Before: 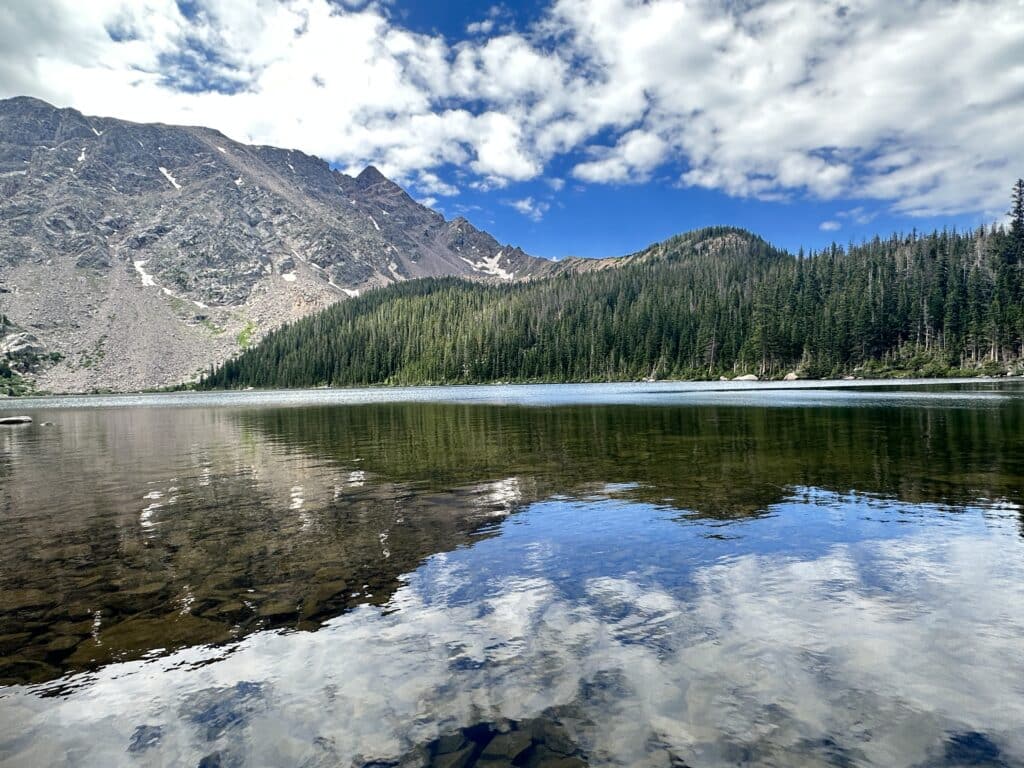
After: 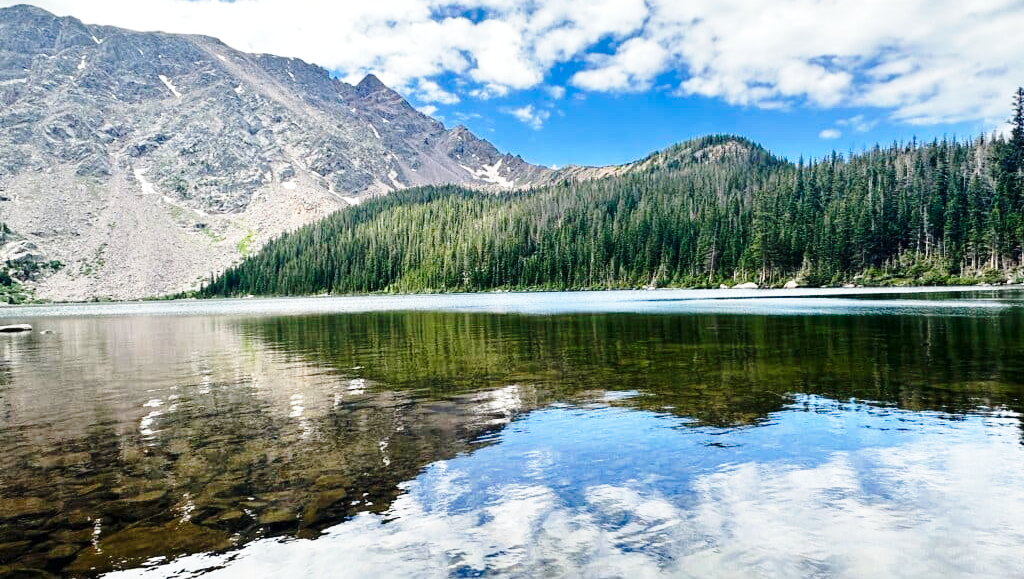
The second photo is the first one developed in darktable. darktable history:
base curve: curves: ch0 [(0, 0) (0.028, 0.03) (0.121, 0.232) (0.46, 0.748) (0.859, 0.968) (1, 1)], preserve colors none
crop and rotate: top 12.083%, bottom 12.519%
